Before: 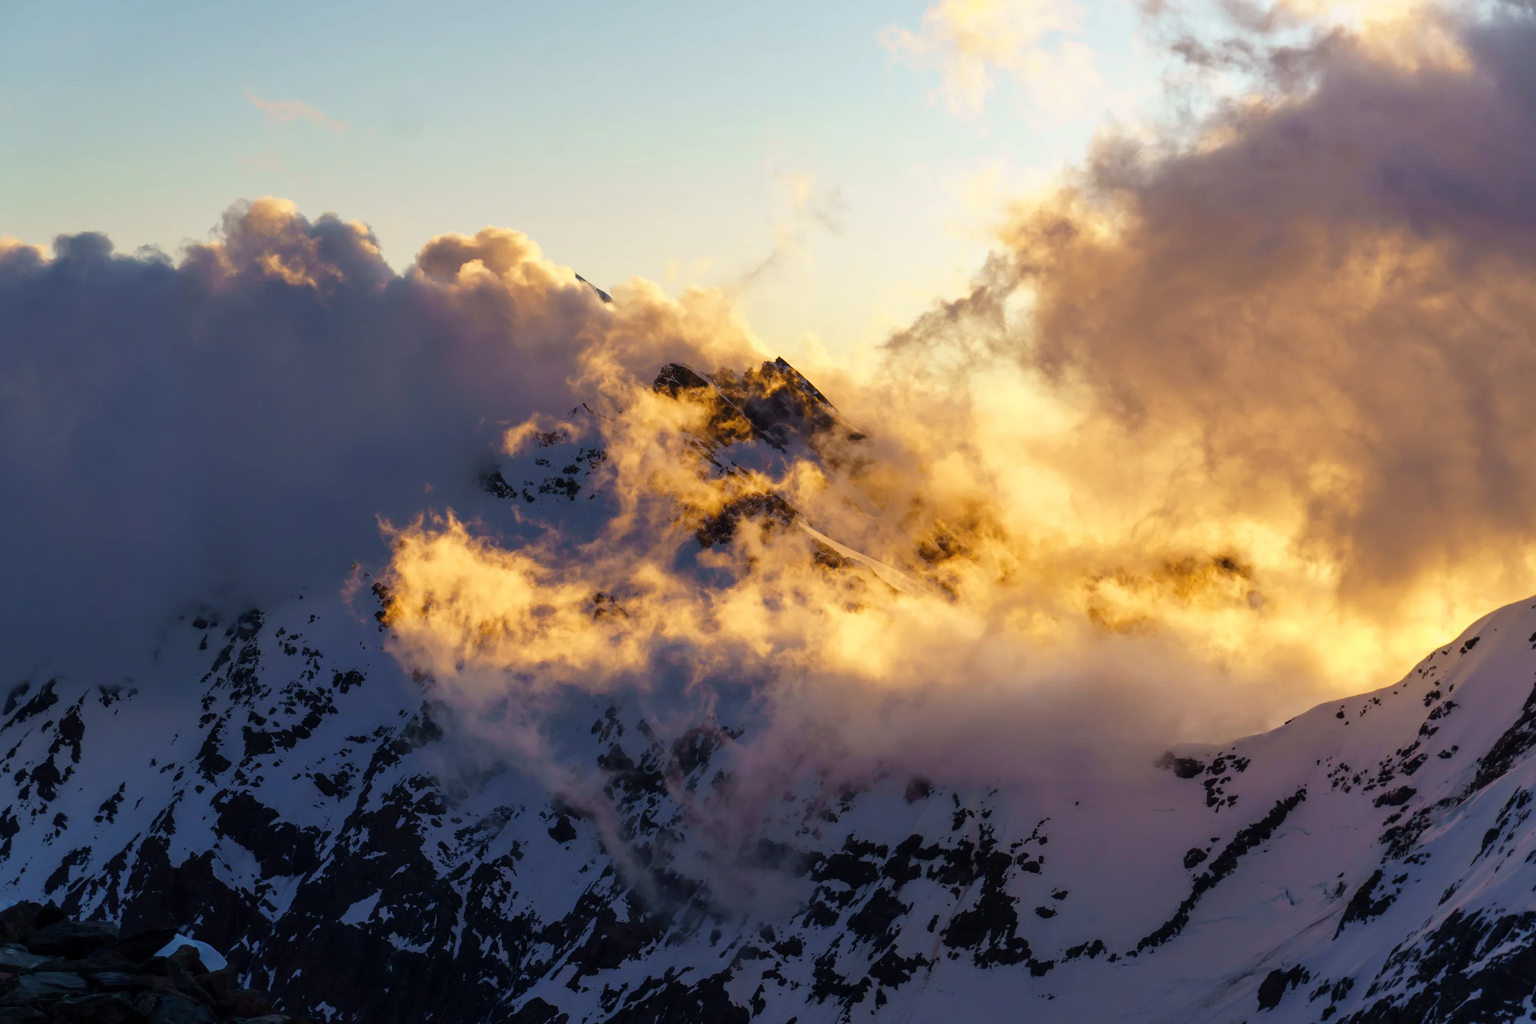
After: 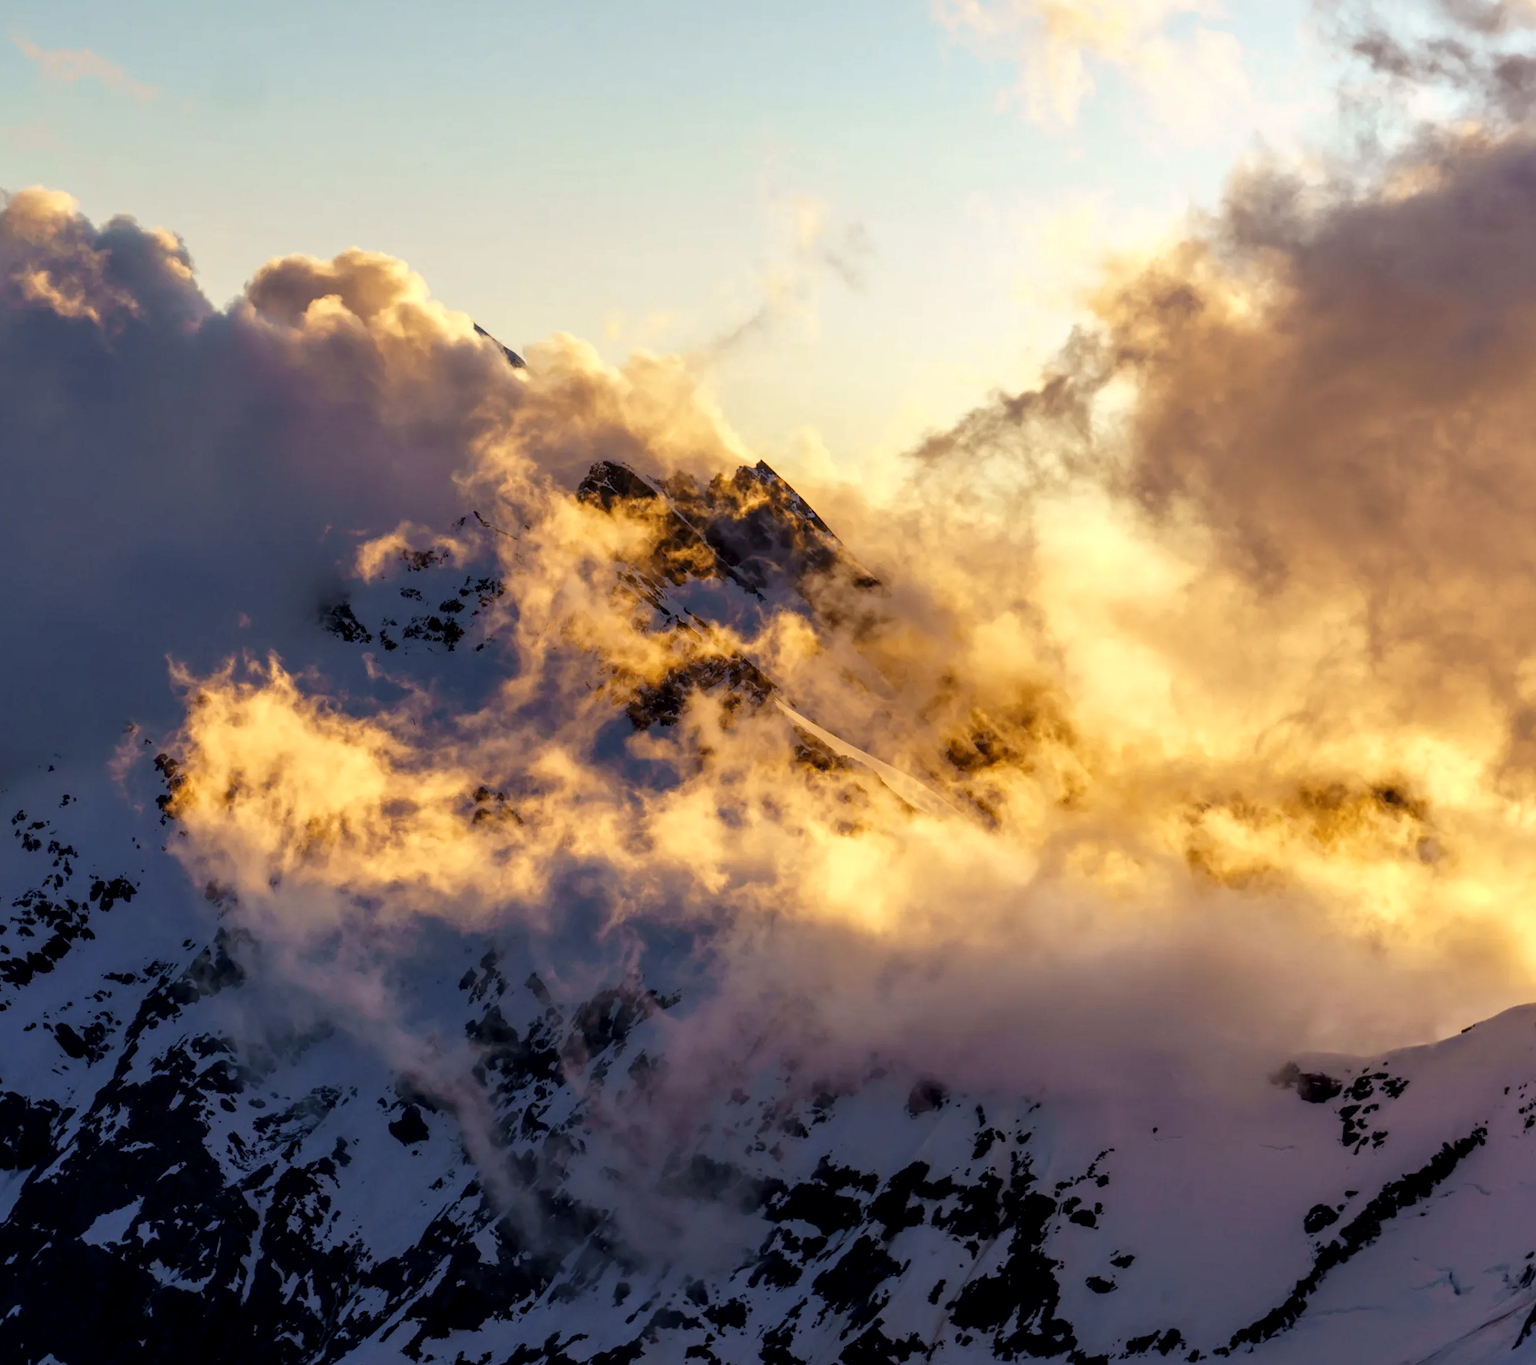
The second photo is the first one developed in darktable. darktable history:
local contrast: detail 130%
crop and rotate: angle -3.27°, left 14.277%, top 0.028%, right 10.766%, bottom 0.028%
